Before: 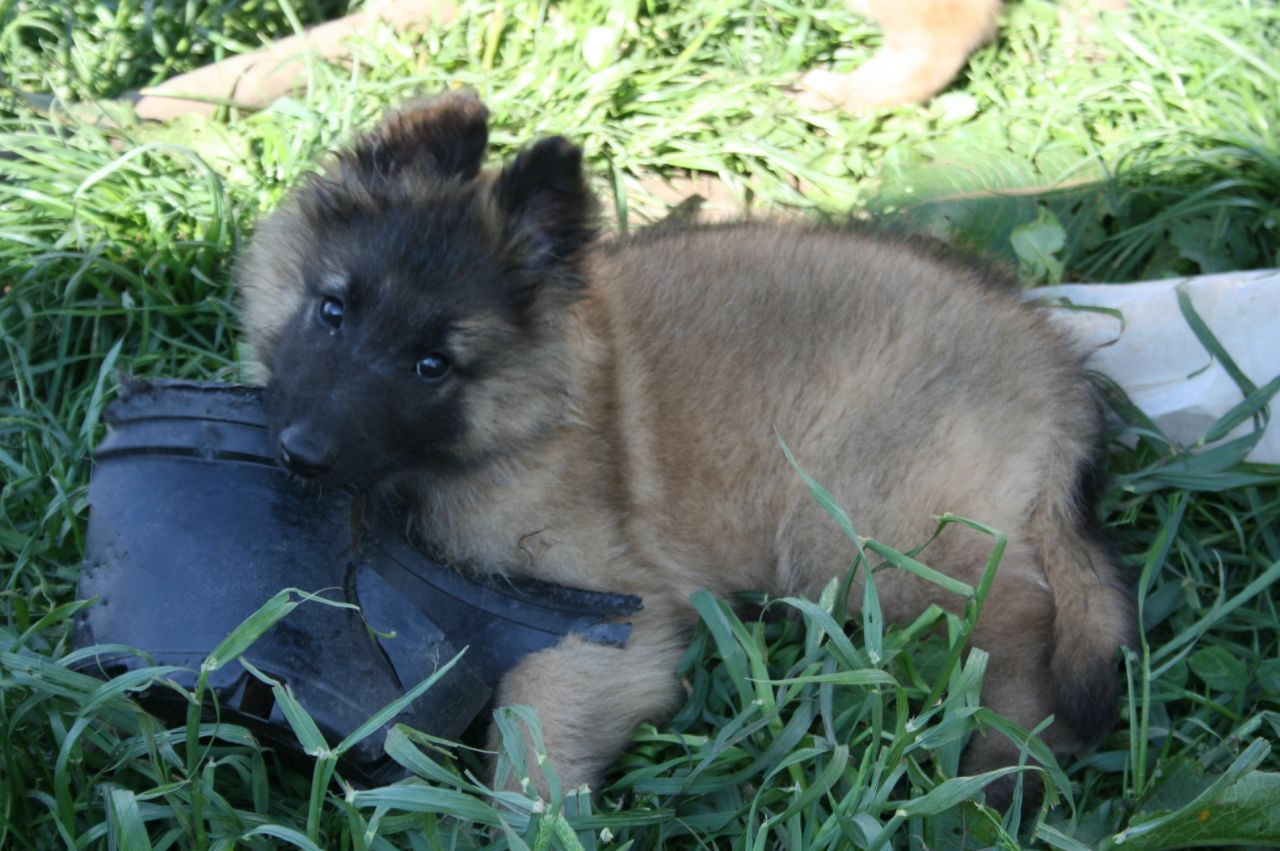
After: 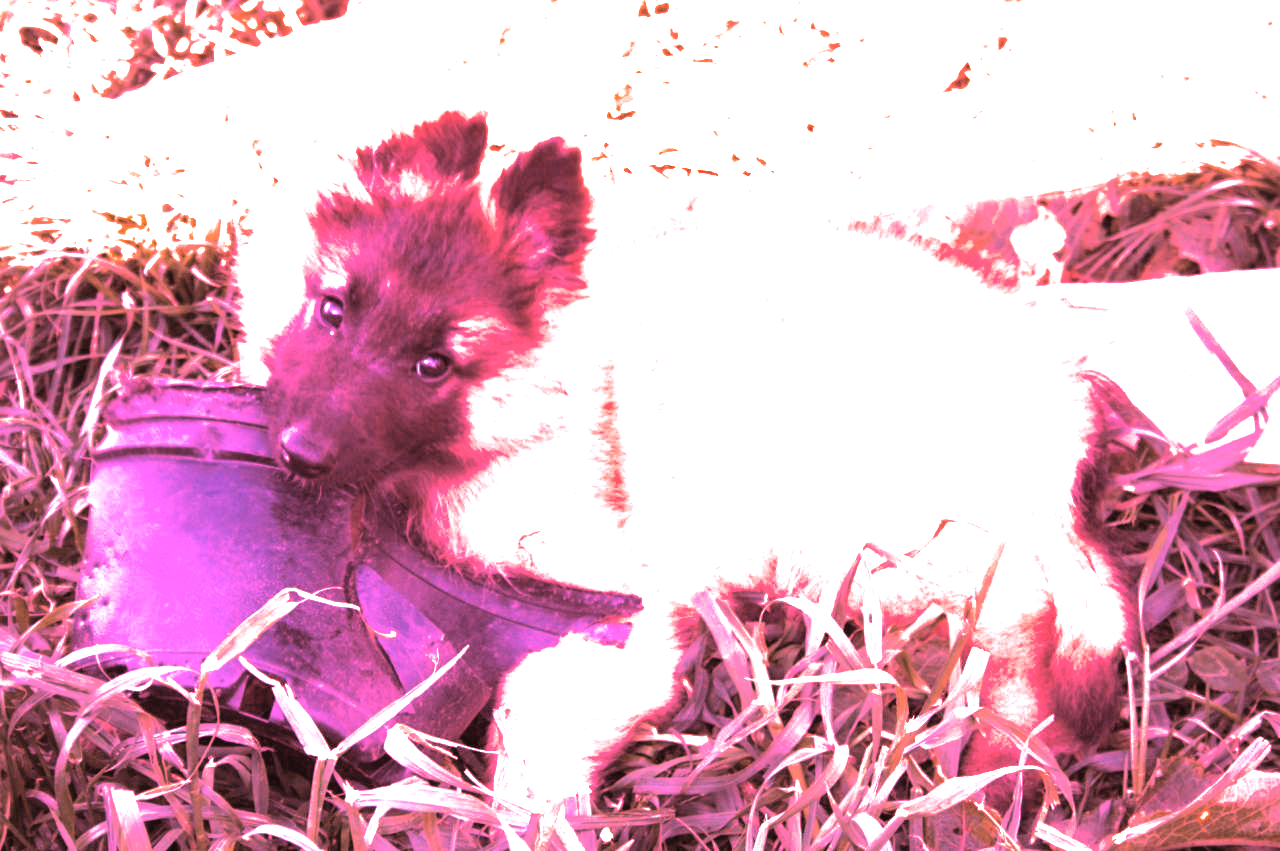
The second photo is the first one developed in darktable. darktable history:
white balance: red 4.26, blue 1.802
contrast brightness saturation: brightness 0.15
split-toning: on, module defaults
